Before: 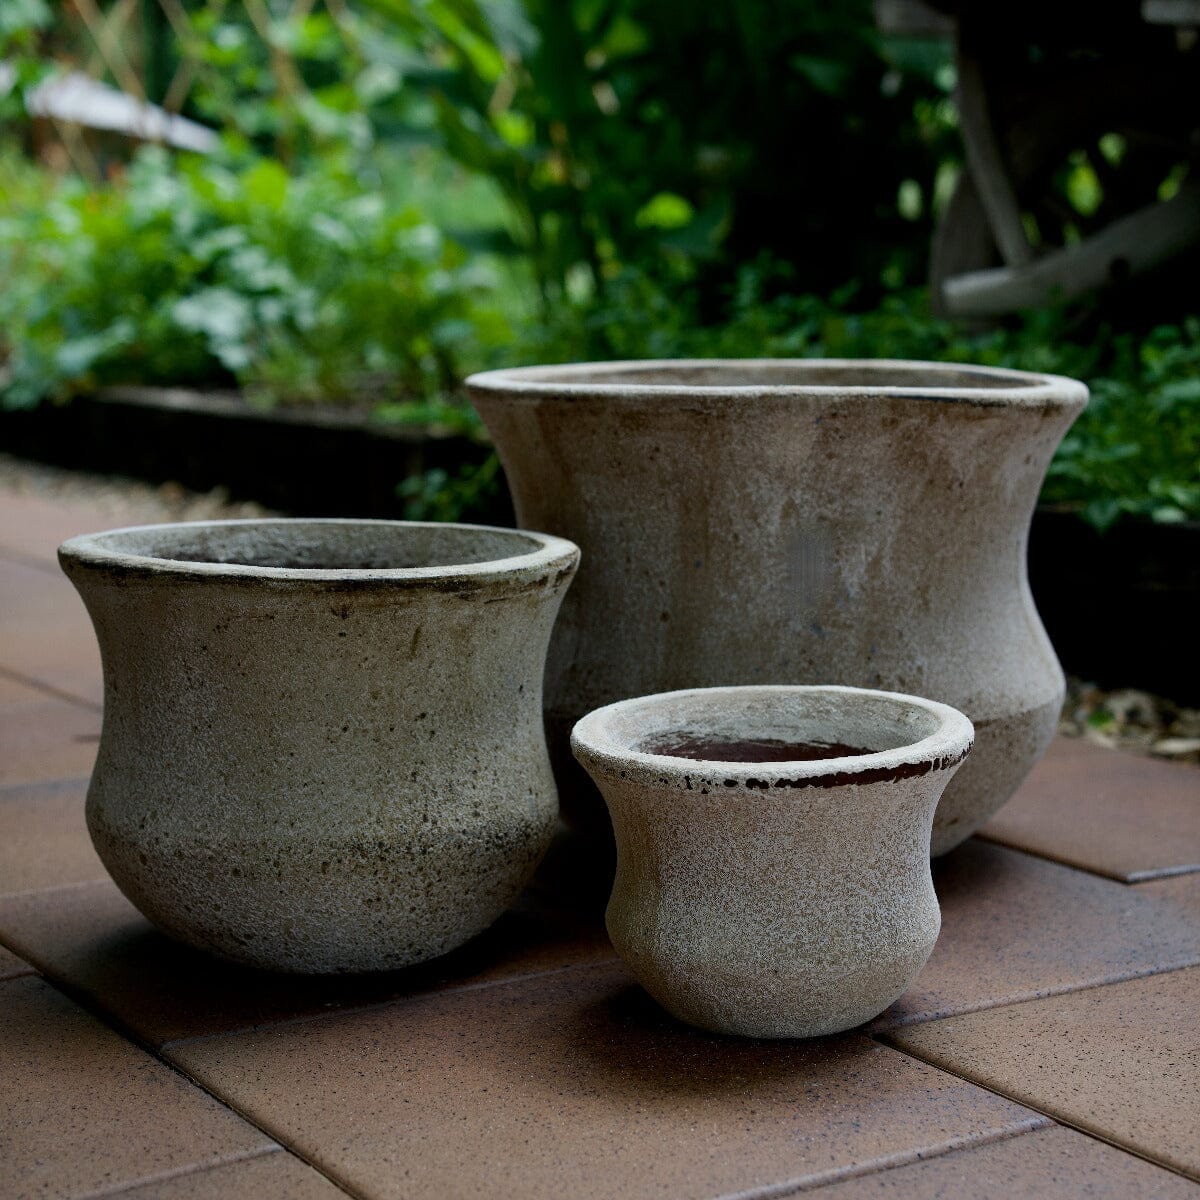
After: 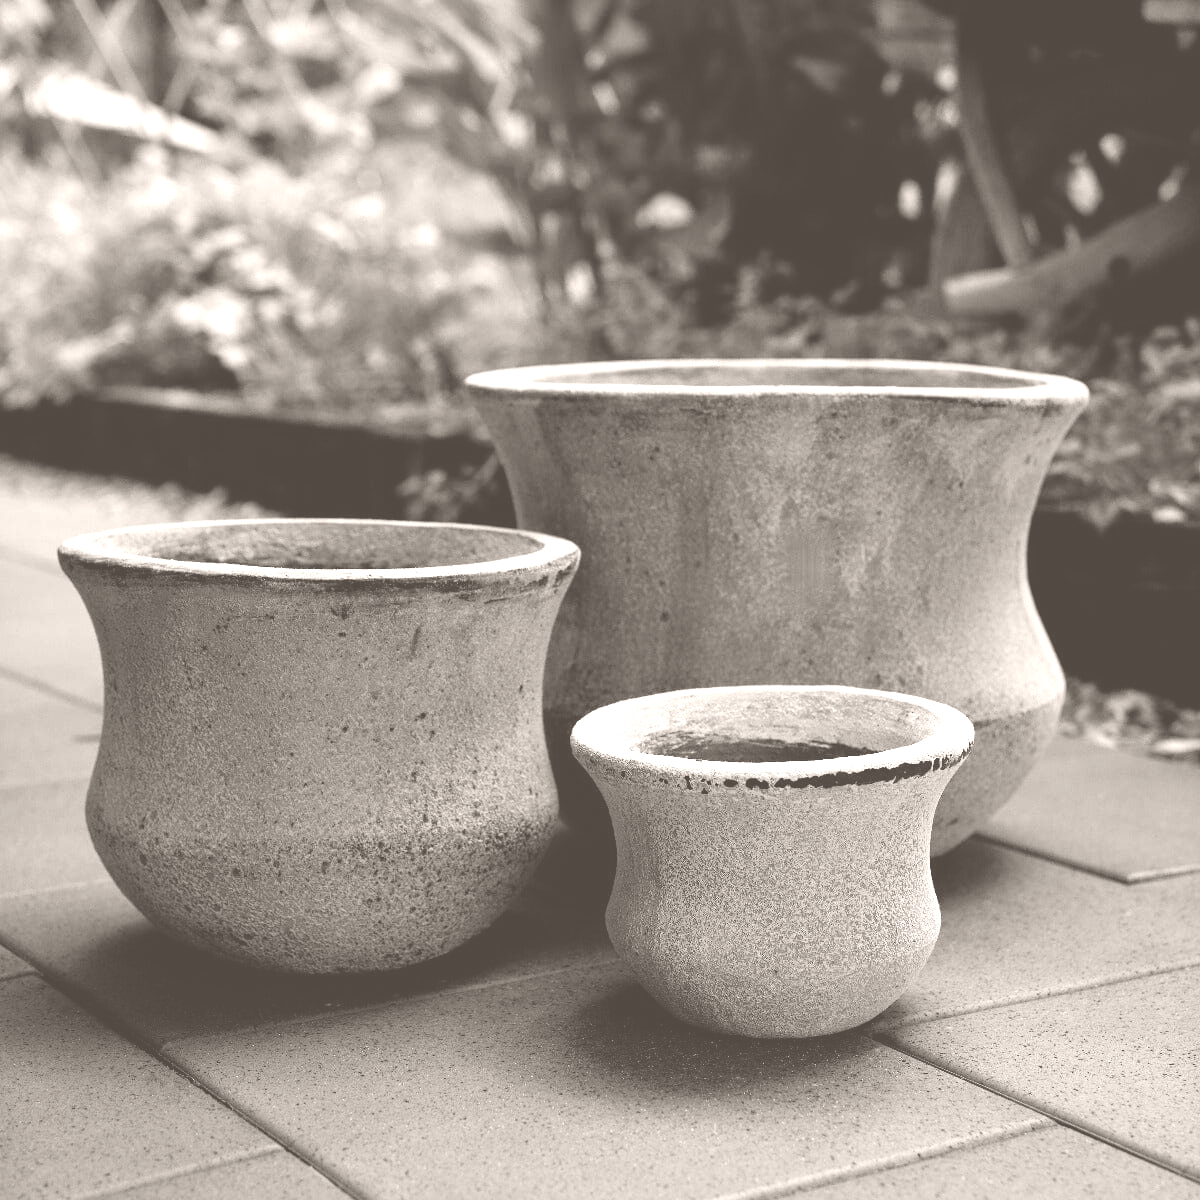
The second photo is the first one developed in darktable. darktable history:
colorize: hue 34.49°, saturation 35.33%, source mix 100%, lightness 55%, version 1
color calibration: illuminant as shot in camera, x 0.358, y 0.373, temperature 4628.91 K
